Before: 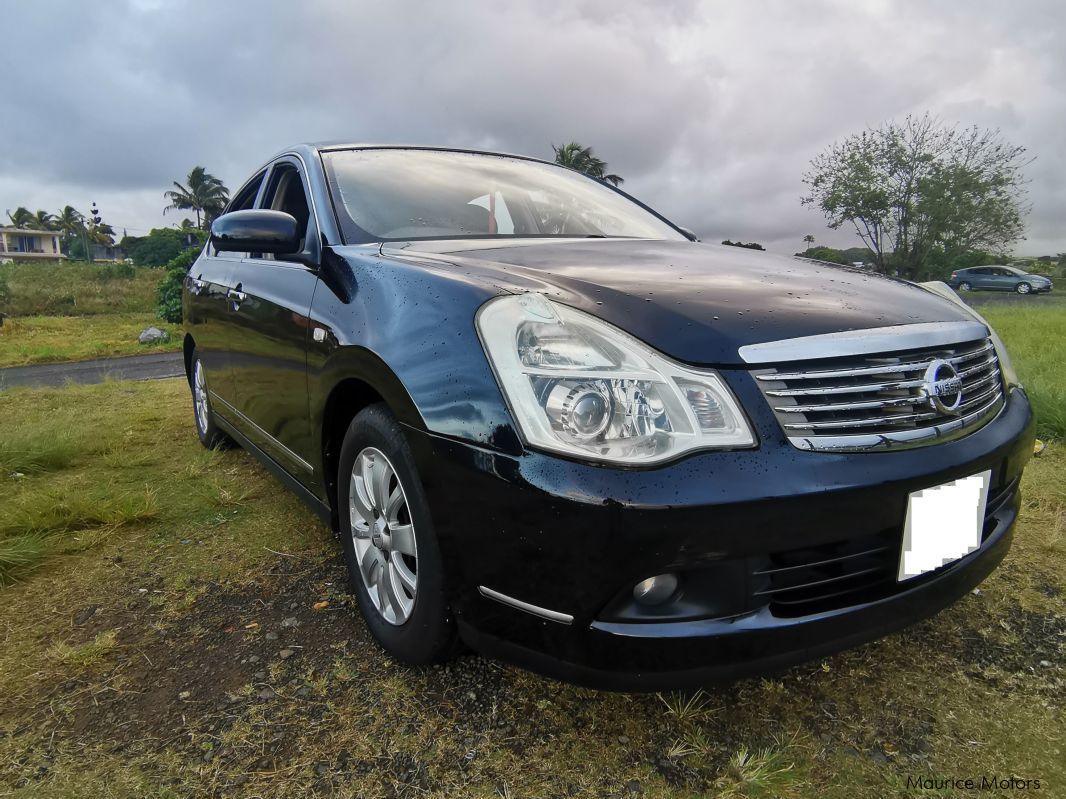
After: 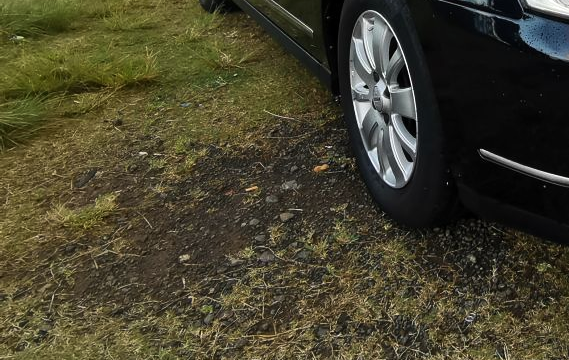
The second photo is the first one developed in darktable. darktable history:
tone equalizer: -8 EV -0.417 EV, -7 EV -0.389 EV, -6 EV -0.333 EV, -5 EV -0.222 EV, -3 EV 0.222 EV, -2 EV 0.333 EV, -1 EV 0.389 EV, +0 EV 0.417 EV, edges refinement/feathering 500, mask exposure compensation -1.57 EV, preserve details no
crop and rotate: top 54.778%, right 46.61%, bottom 0.159%
